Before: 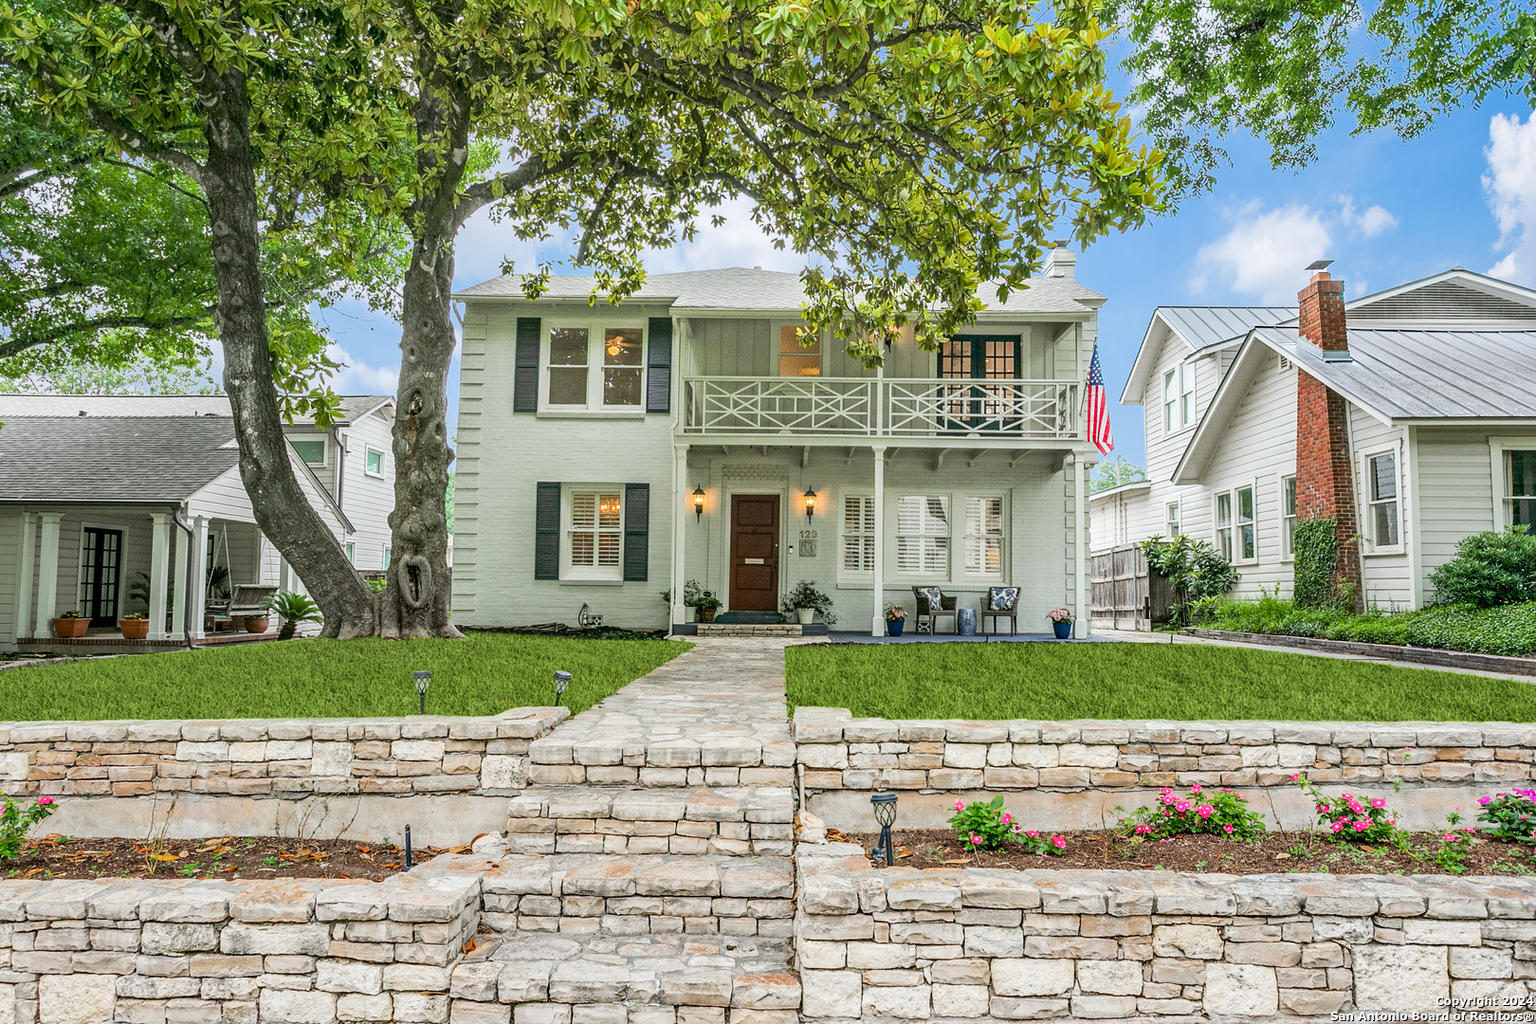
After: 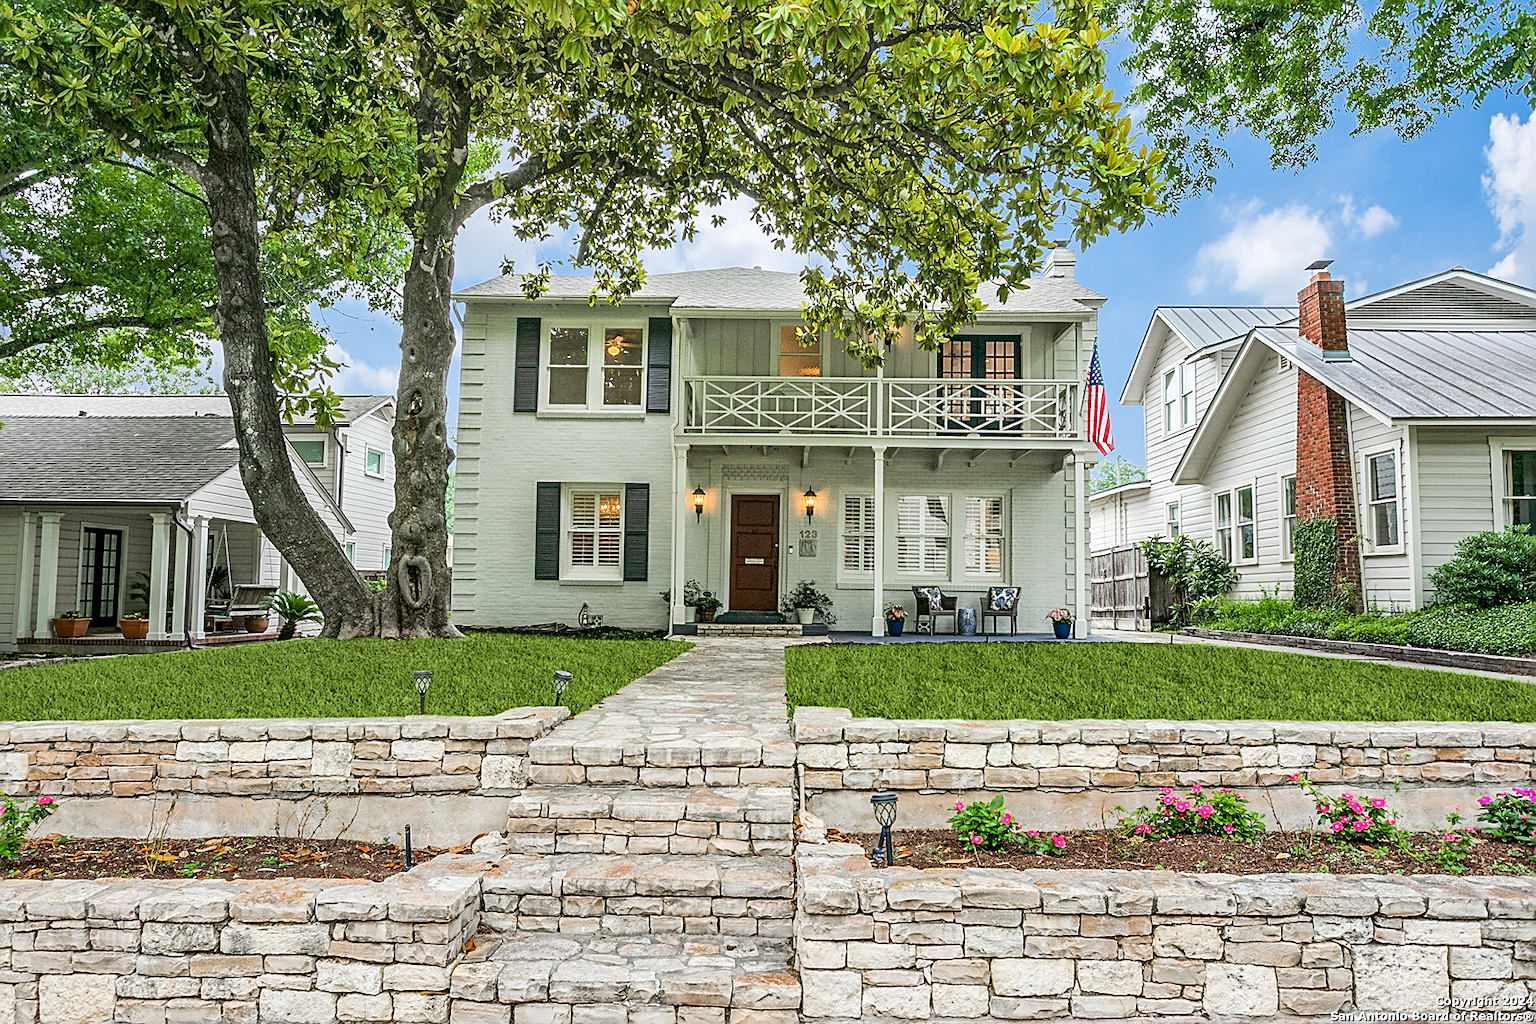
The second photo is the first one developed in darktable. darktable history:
local contrast: mode bilateral grid, contrast 20, coarseness 50, detail 120%, midtone range 0.2
sharpen: on, module defaults
